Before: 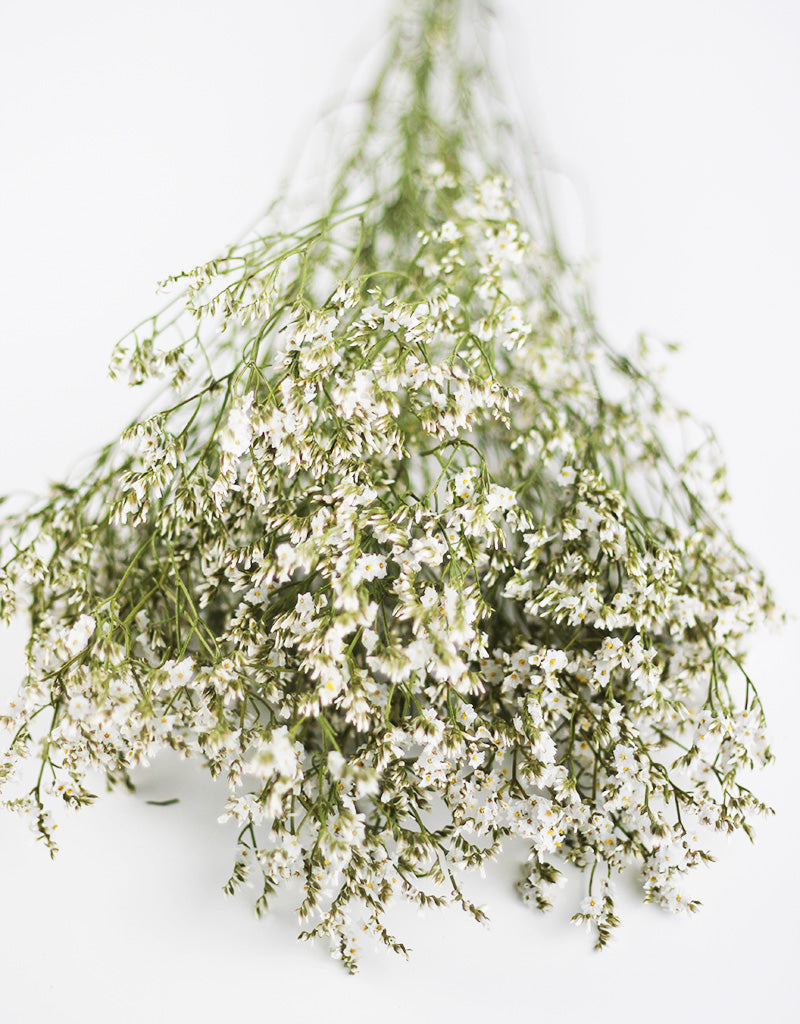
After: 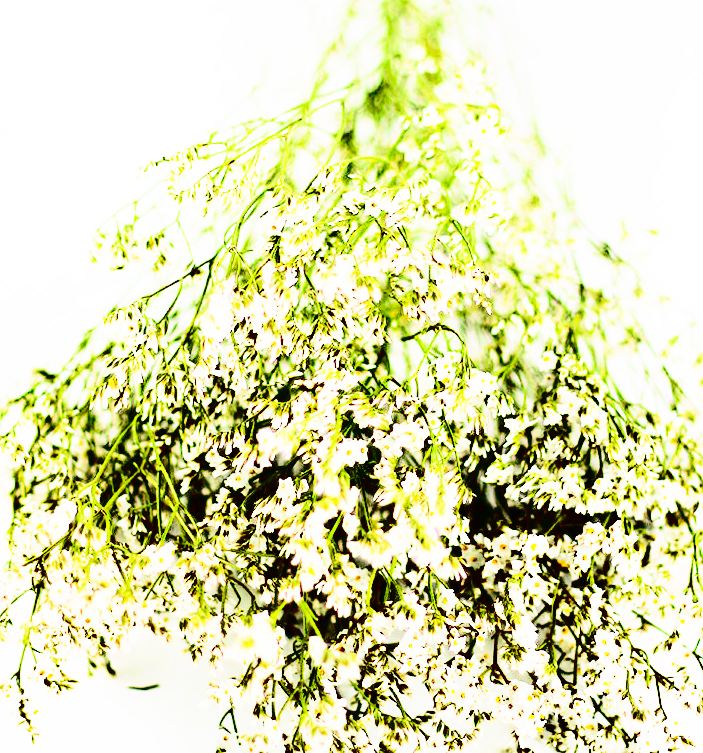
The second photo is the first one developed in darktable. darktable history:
base curve: curves: ch0 [(0, 0) (0.028, 0.03) (0.121, 0.232) (0.46, 0.748) (0.859, 0.968) (1, 1)], preserve colors none
crop and rotate: left 2.425%, top 11.305%, right 9.6%, bottom 15.08%
contrast brightness saturation: contrast 0.77, brightness -1, saturation 1
